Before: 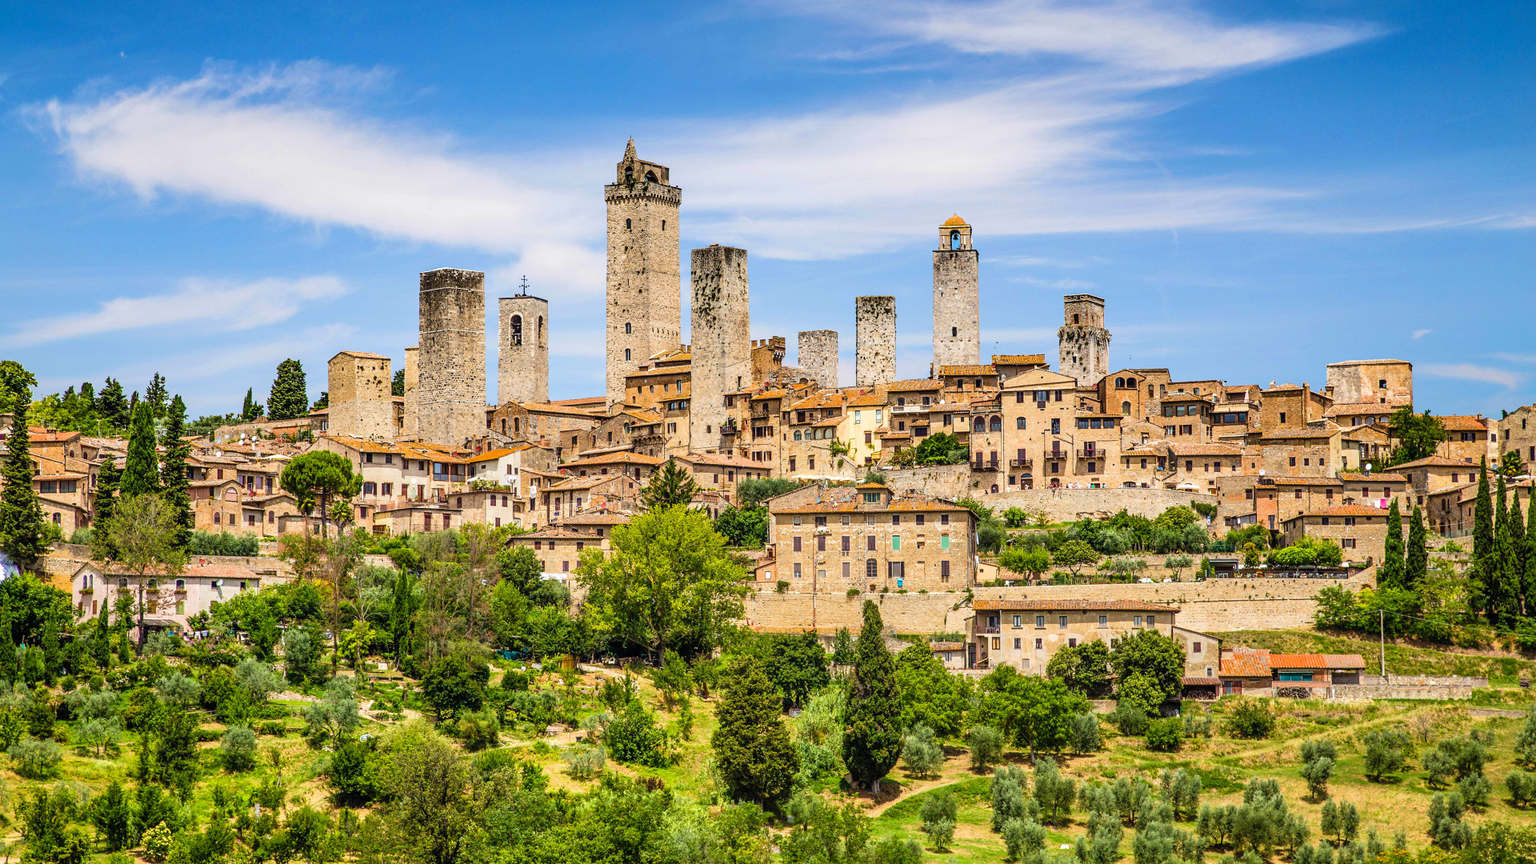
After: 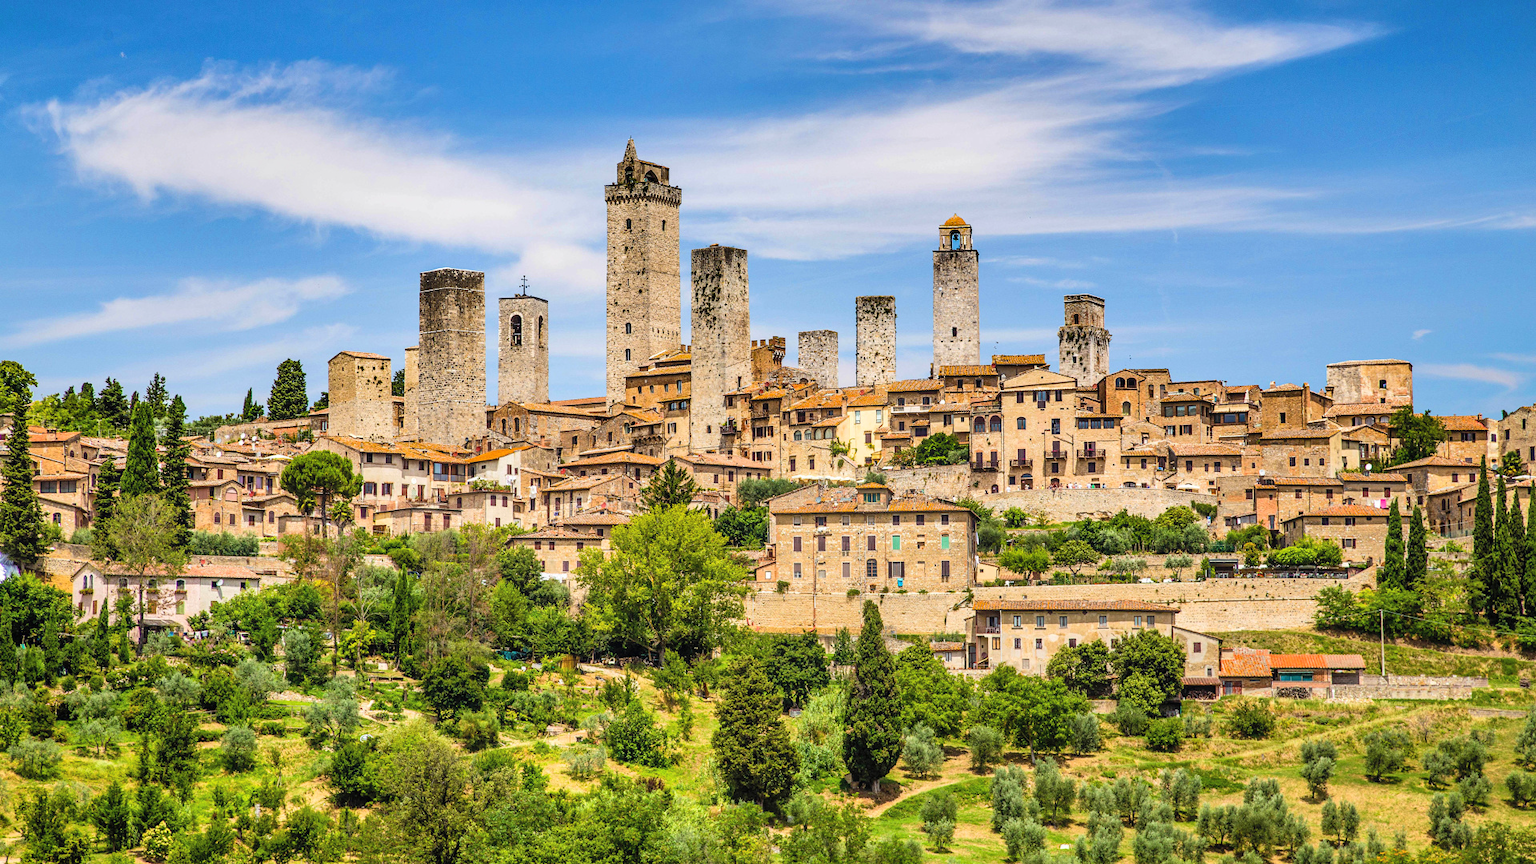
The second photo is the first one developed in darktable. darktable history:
contrast brightness saturation: contrast 0.05, brightness 0.06, saturation 0.01
shadows and highlights: soften with gaussian
bloom: size 15%, threshold 97%, strength 7%
